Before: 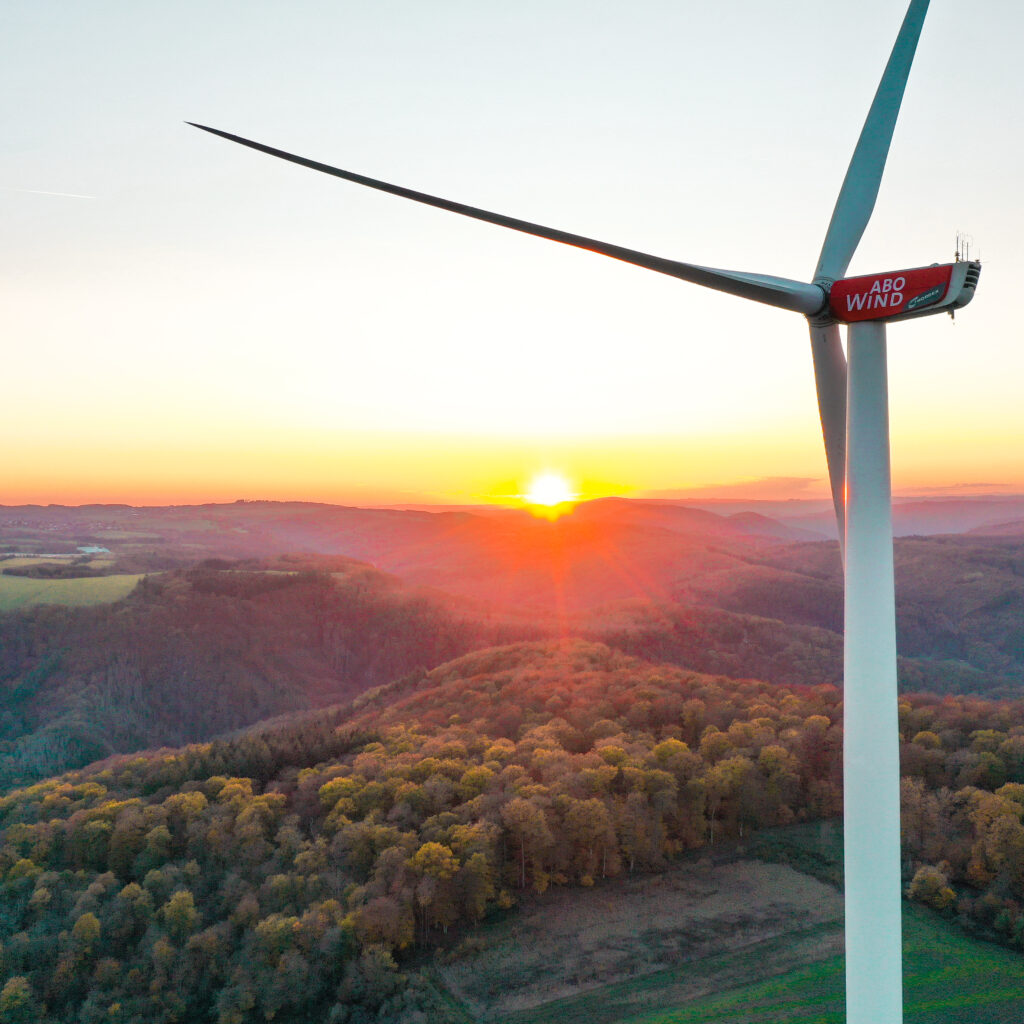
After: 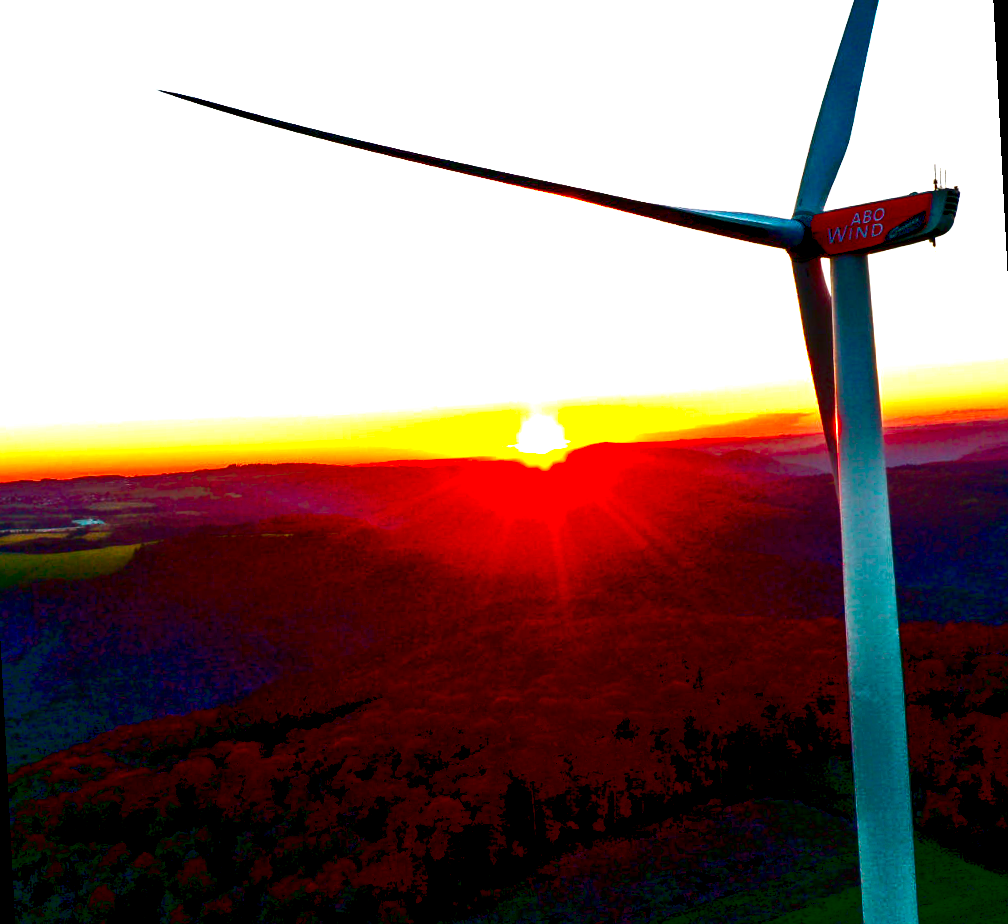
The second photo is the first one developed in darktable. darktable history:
rotate and perspective: rotation -3°, crop left 0.031, crop right 0.968, crop top 0.07, crop bottom 0.93
shadows and highlights: shadows -70, highlights 35, soften with gaussian
color balance rgb: shadows lift › luminance -10%, highlights gain › luminance 10%, saturation formula JzAzBz (2021)
contrast brightness saturation: brightness -1, saturation 1
exposure: black level correction 0.04, exposure 0.5 EV, compensate highlight preservation false
